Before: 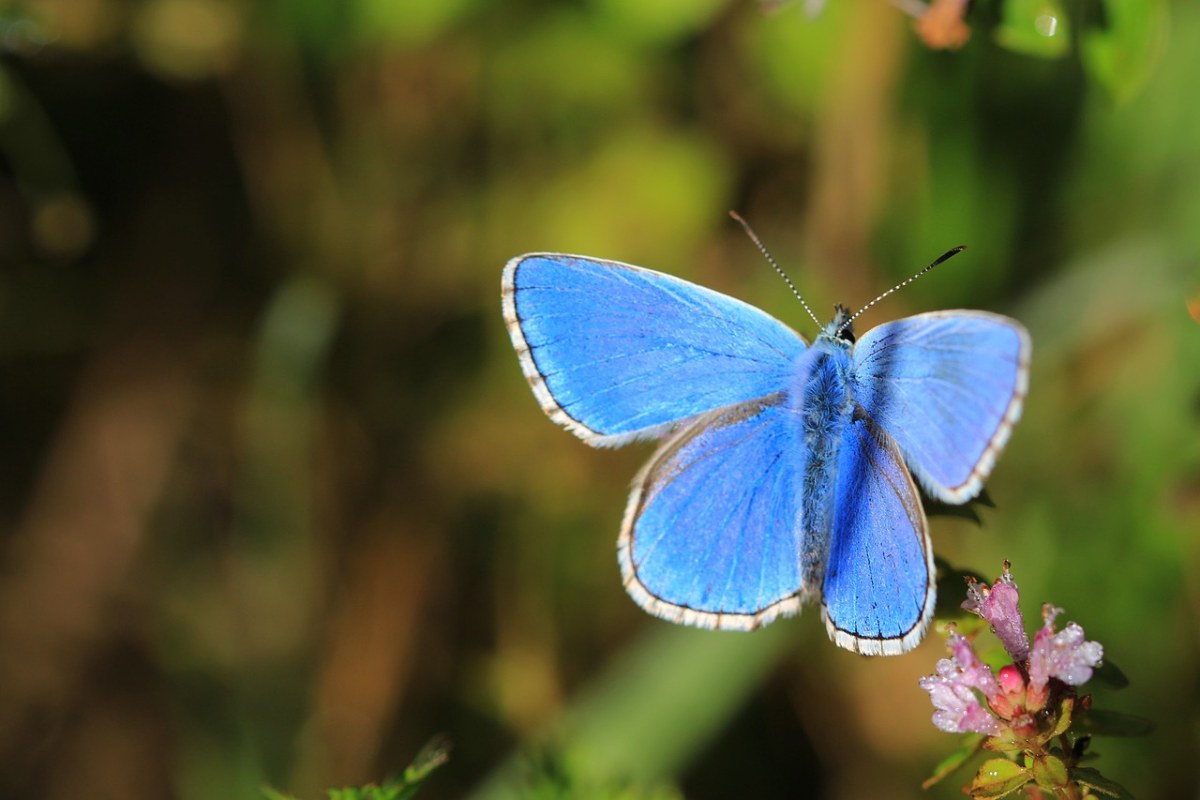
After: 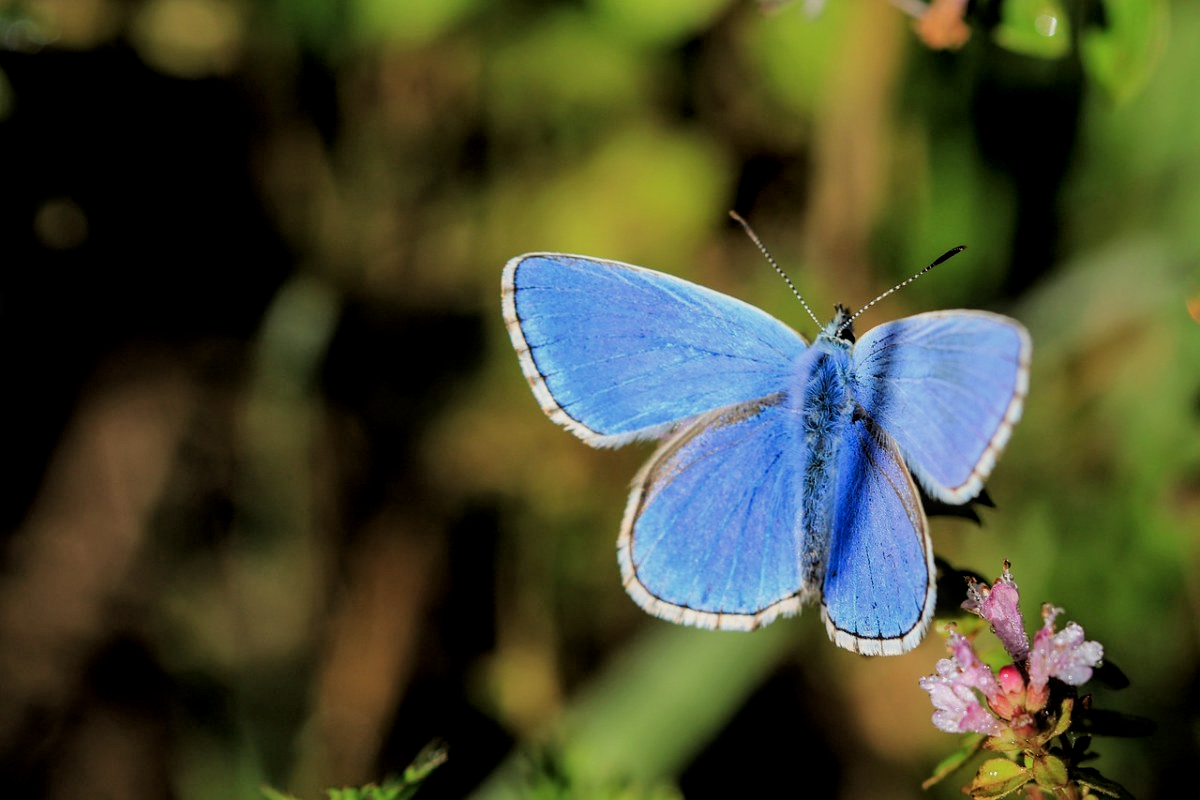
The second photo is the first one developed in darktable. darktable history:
local contrast: on, module defaults
filmic rgb: black relative exposure -5 EV, hardness 2.88, contrast 1.2
